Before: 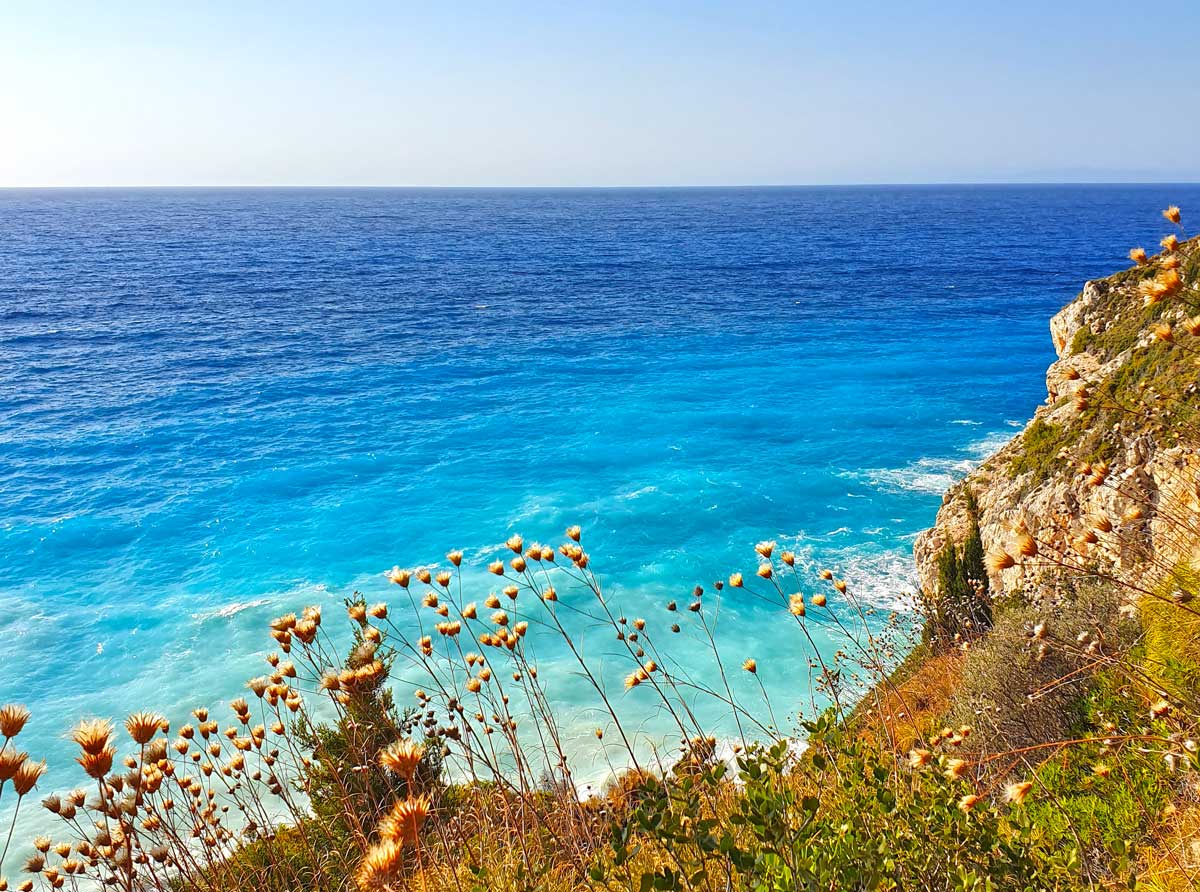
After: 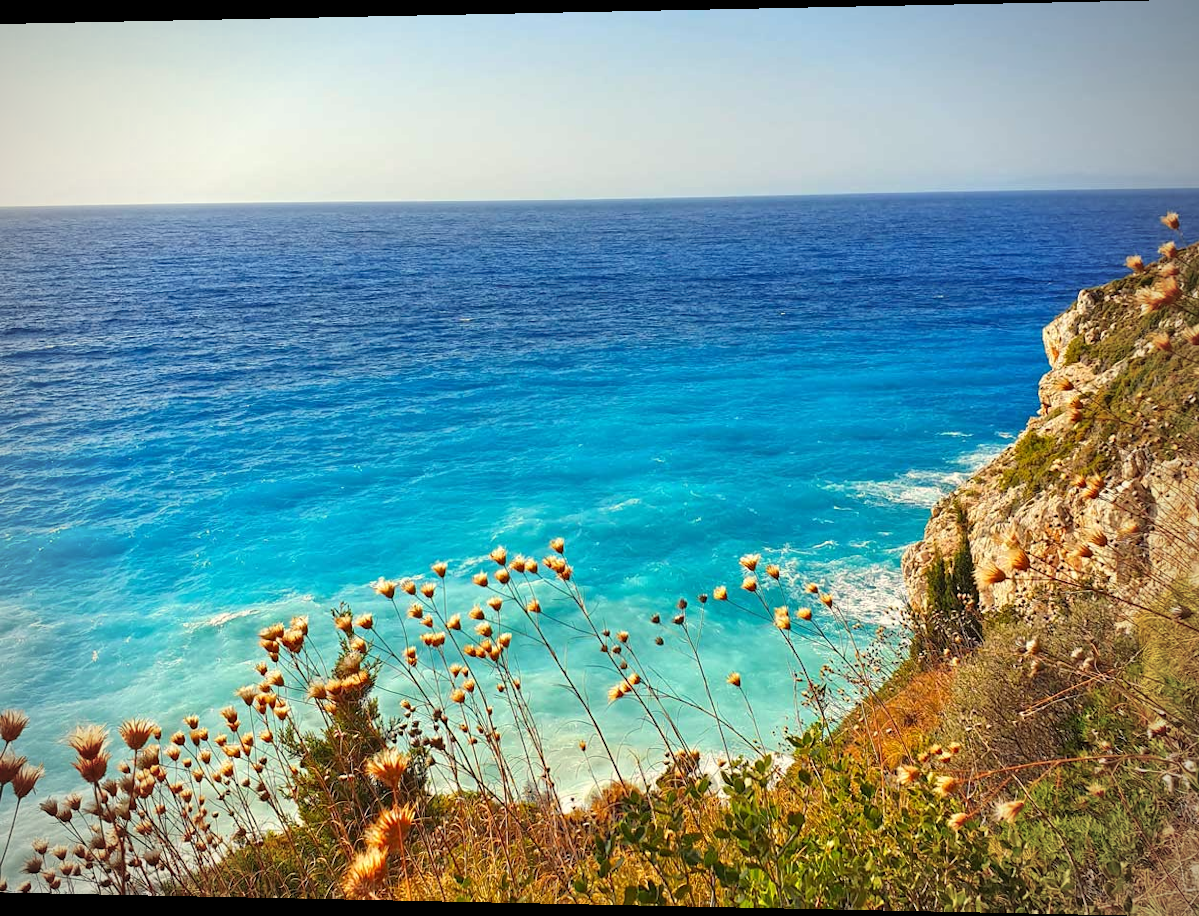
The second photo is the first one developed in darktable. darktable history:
rotate and perspective: lens shift (horizontal) -0.055, automatic cropping off
white balance: red 1.029, blue 0.92
vignetting: on, module defaults
